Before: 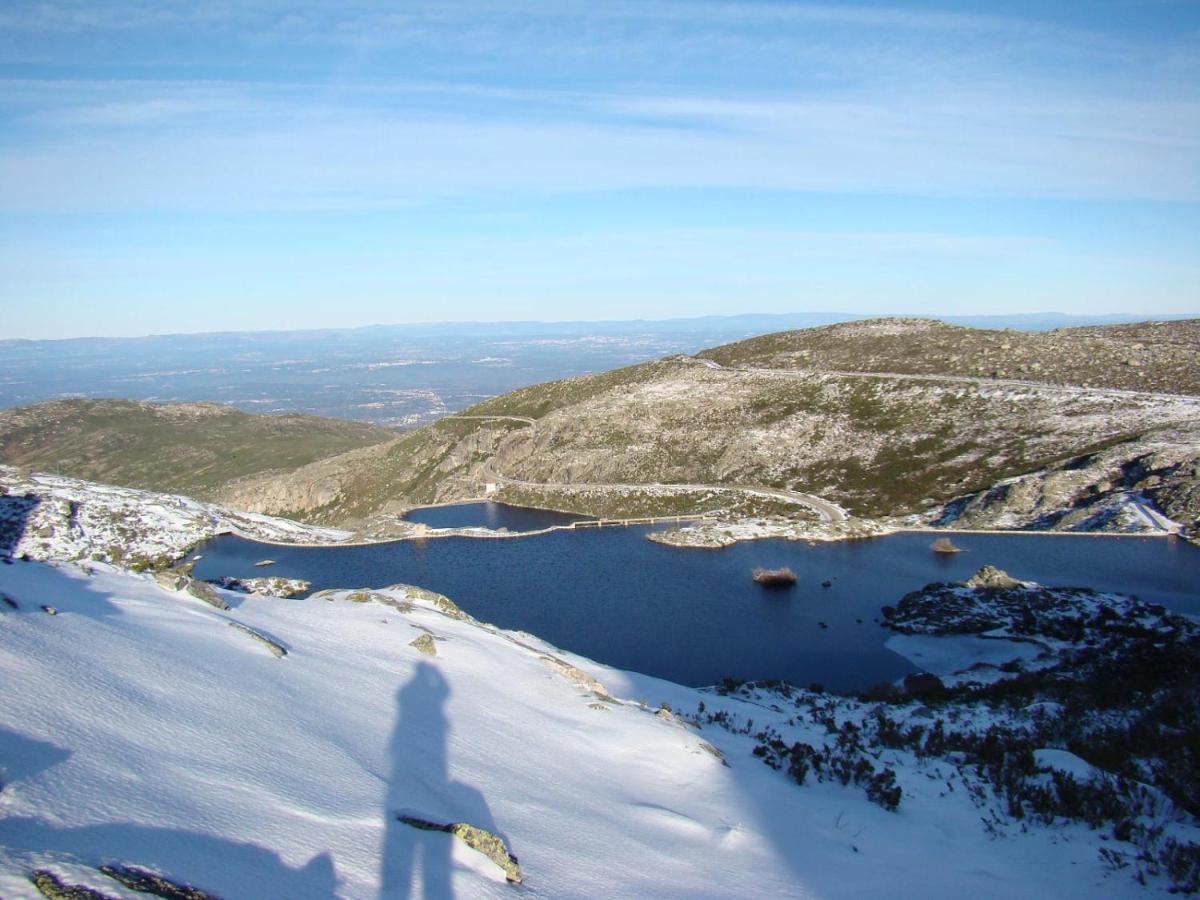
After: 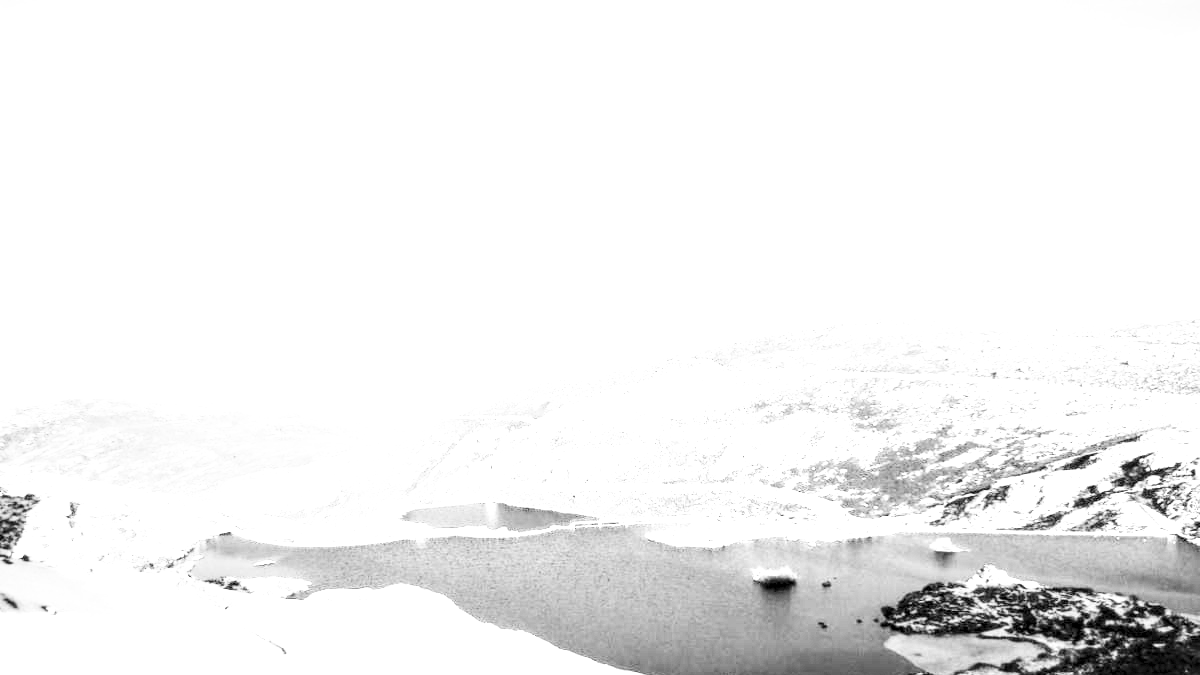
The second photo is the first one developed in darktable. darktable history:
exposure: black level correction 0, exposure 1.975 EV, compensate exposure bias true, compensate highlight preservation false
monochrome: size 3.1
crop: bottom 24.988%
base curve: curves: ch0 [(0, 0) (0.007, 0.004) (0.027, 0.03) (0.046, 0.07) (0.207, 0.54) (0.442, 0.872) (0.673, 0.972) (1, 1)], preserve colors none
local contrast: highlights 60%, shadows 60%, detail 160%
